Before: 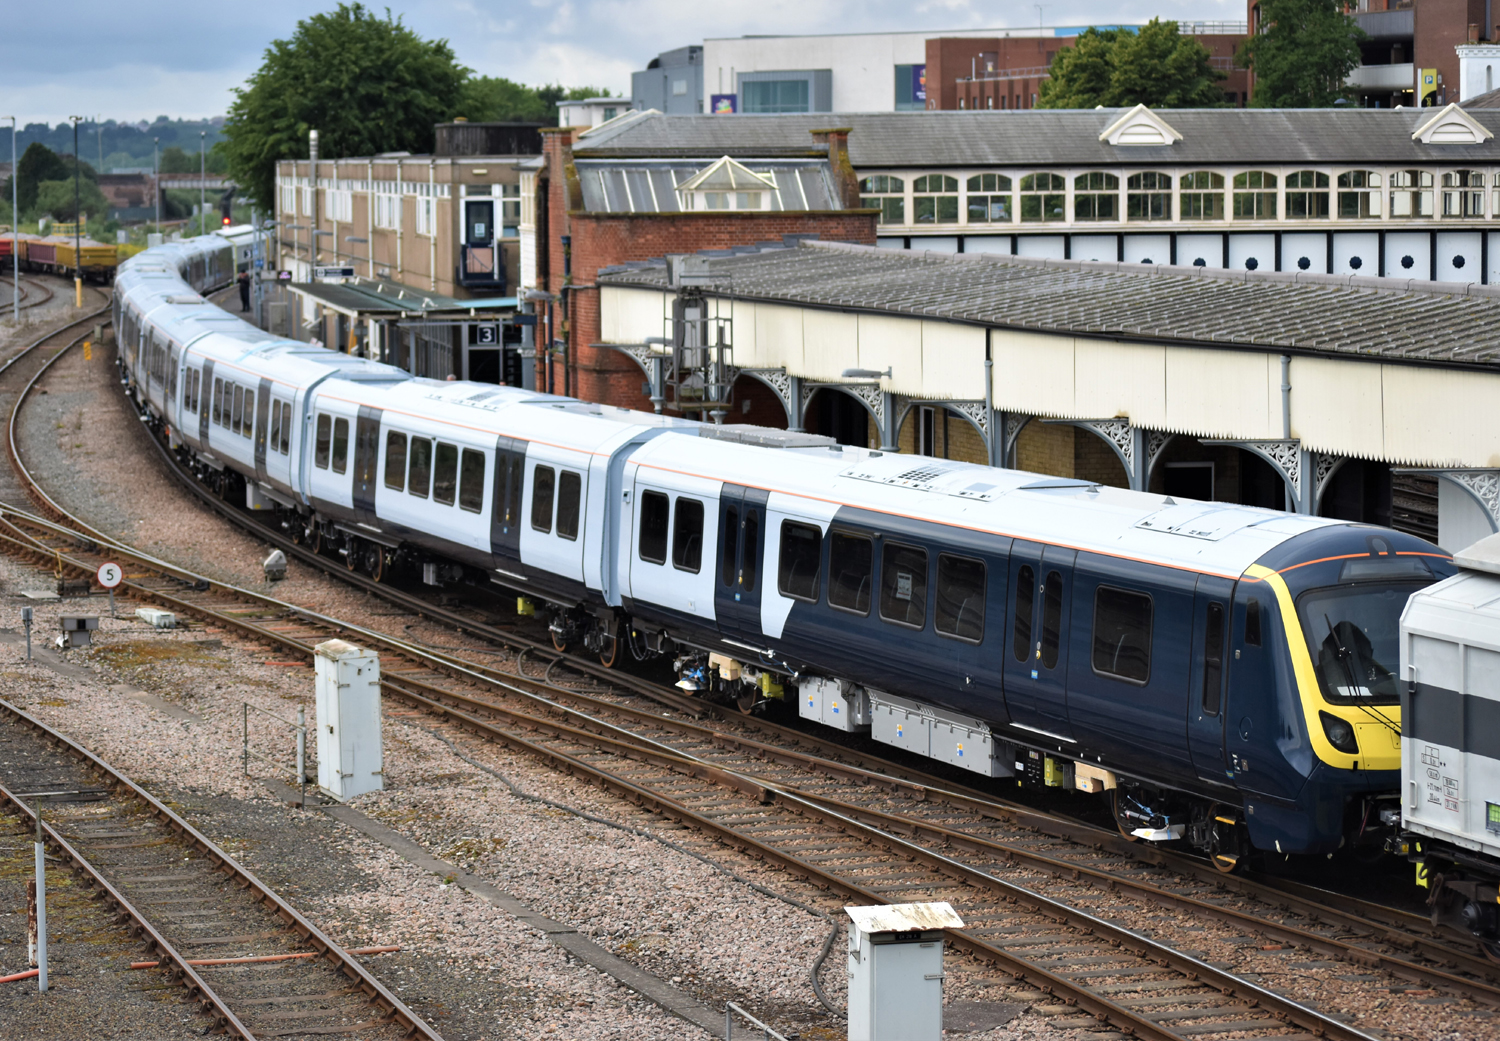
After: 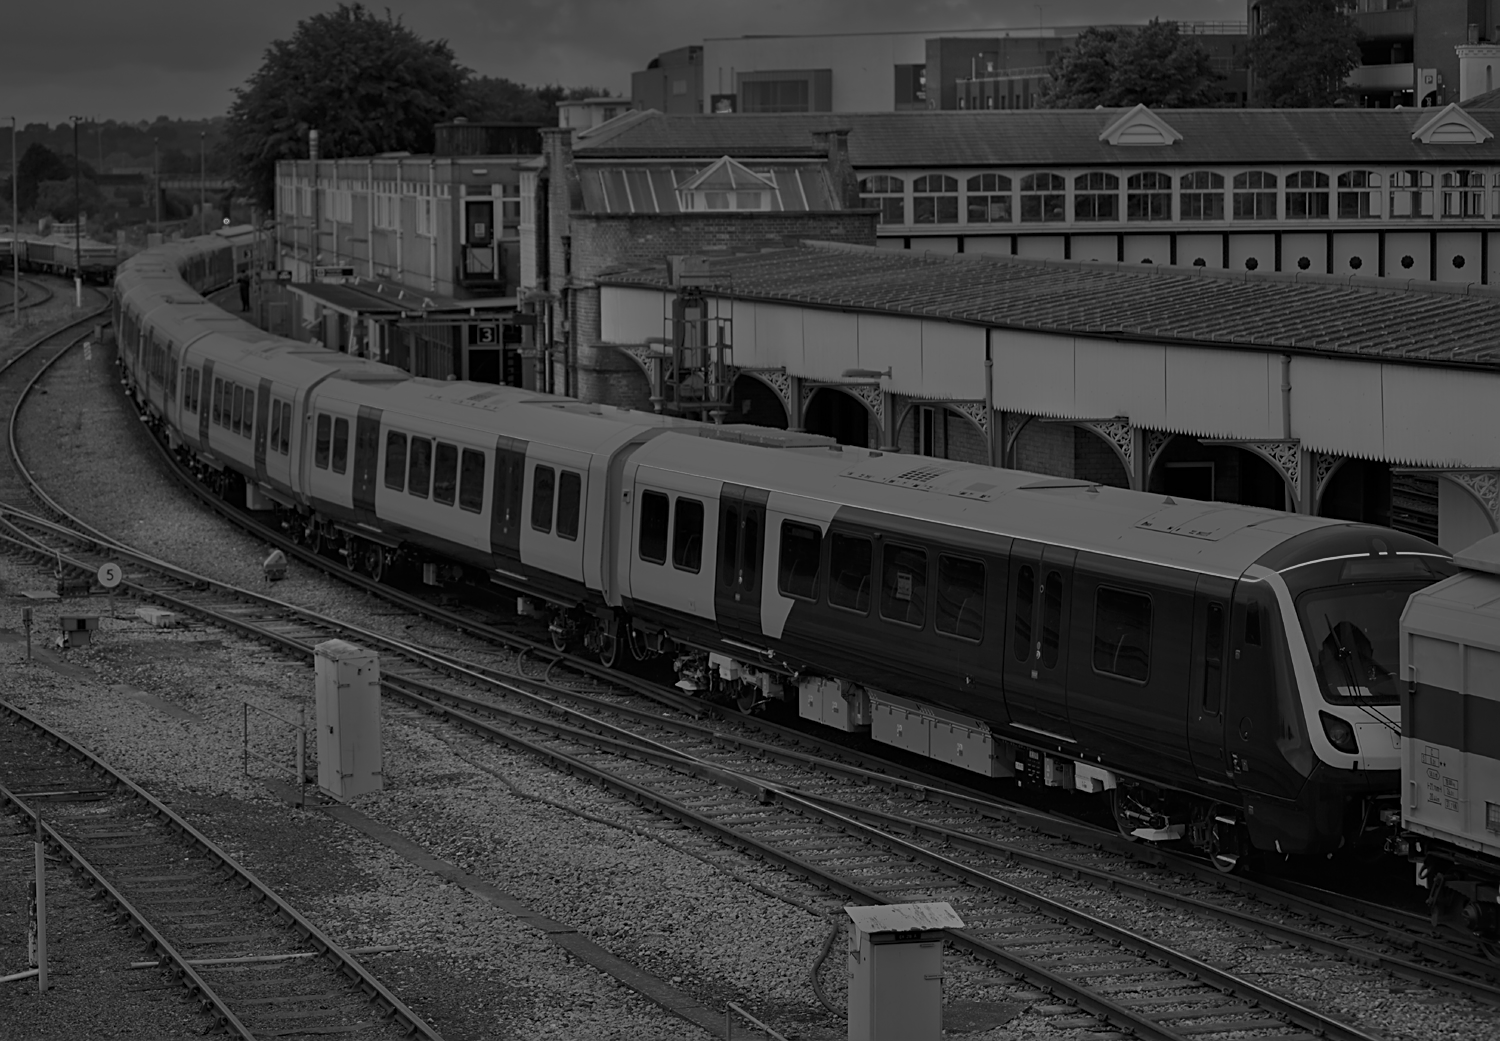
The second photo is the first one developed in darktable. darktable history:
sharpen: on, module defaults
exposure: exposure -0.157 EV, compensate highlight preservation false
color correction: highlights a* -39.68, highlights b* -40, shadows a* -40, shadows b* -40, saturation -3
monochrome: a -4.13, b 5.16, size 1
